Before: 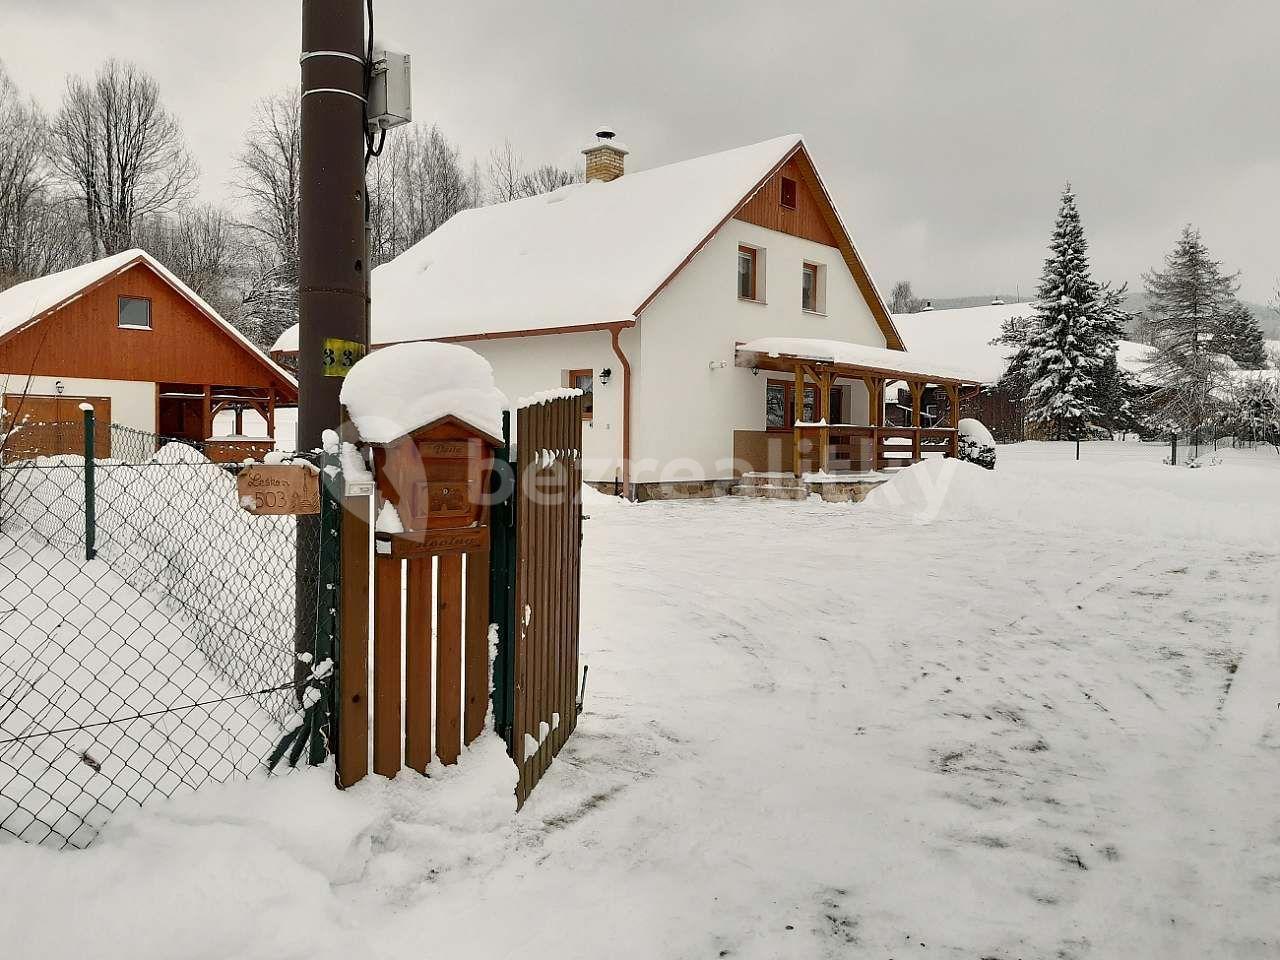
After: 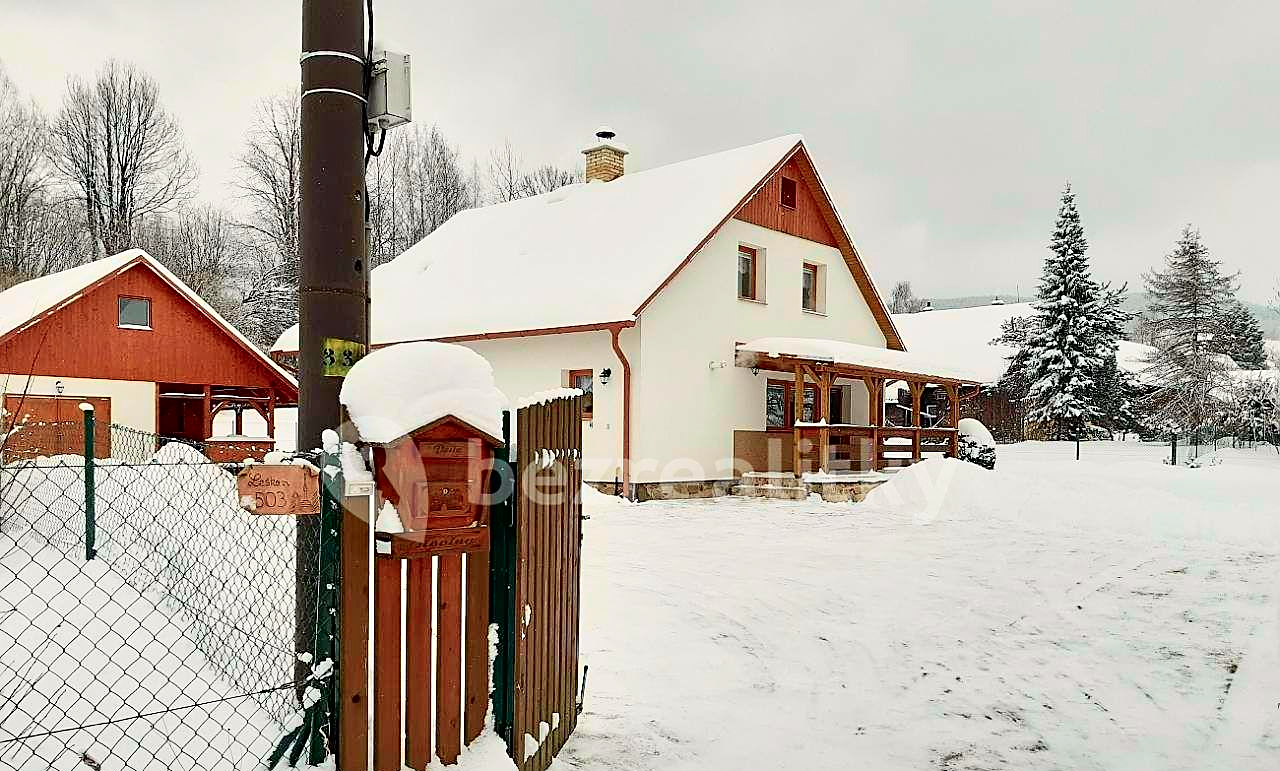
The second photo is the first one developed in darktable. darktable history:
crop: bottom 19.644%
sharpen: on, module defaults
tone curve: curves: ch0 [(0, 0) (0.051, 0.027) (0.096, 0.071) (0.219, 0.248) (0.428, 0.52) (0.596, 0.713) (0.727, 0.823) (0.859, 0.924) (1, 1)]; ch1 [(0, 0) (0.1, 0.038) (0.318, 0.221) (0.413, 0.325) (0.454, 0.41) (0.493, 0.478) (0.503, 0.501) (0.516, 0.515) (0.548, 0.575) (0.561, 0.596) (0.594, 0.647) (0.666, 0.701) (1, 1)]; ch2 [(0, 0) (0.453, 0.44) (0.479, 0.476) (0.504, 0.5) (0.52, 0.526) (0.557, 0.585) (0.583, 0.608) (0.824, 0.815) (1, 1)], color space Lab, independent channels, preserve colors none
